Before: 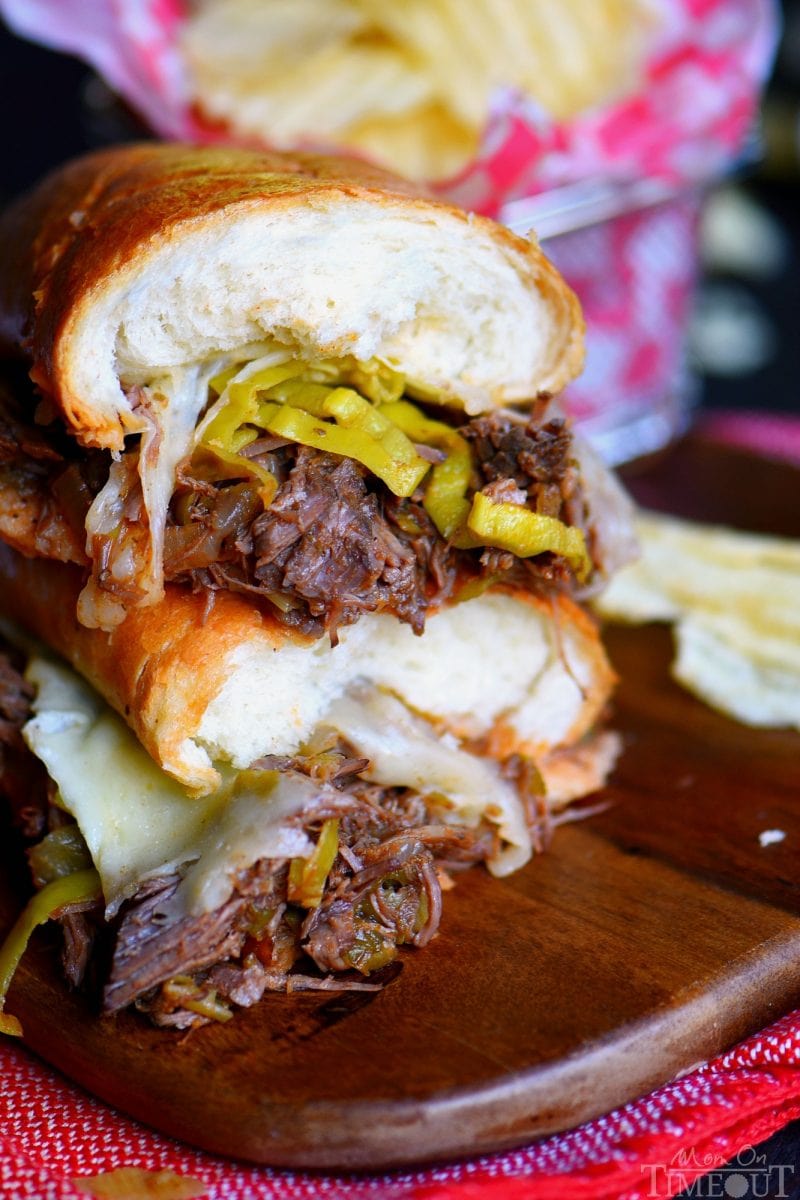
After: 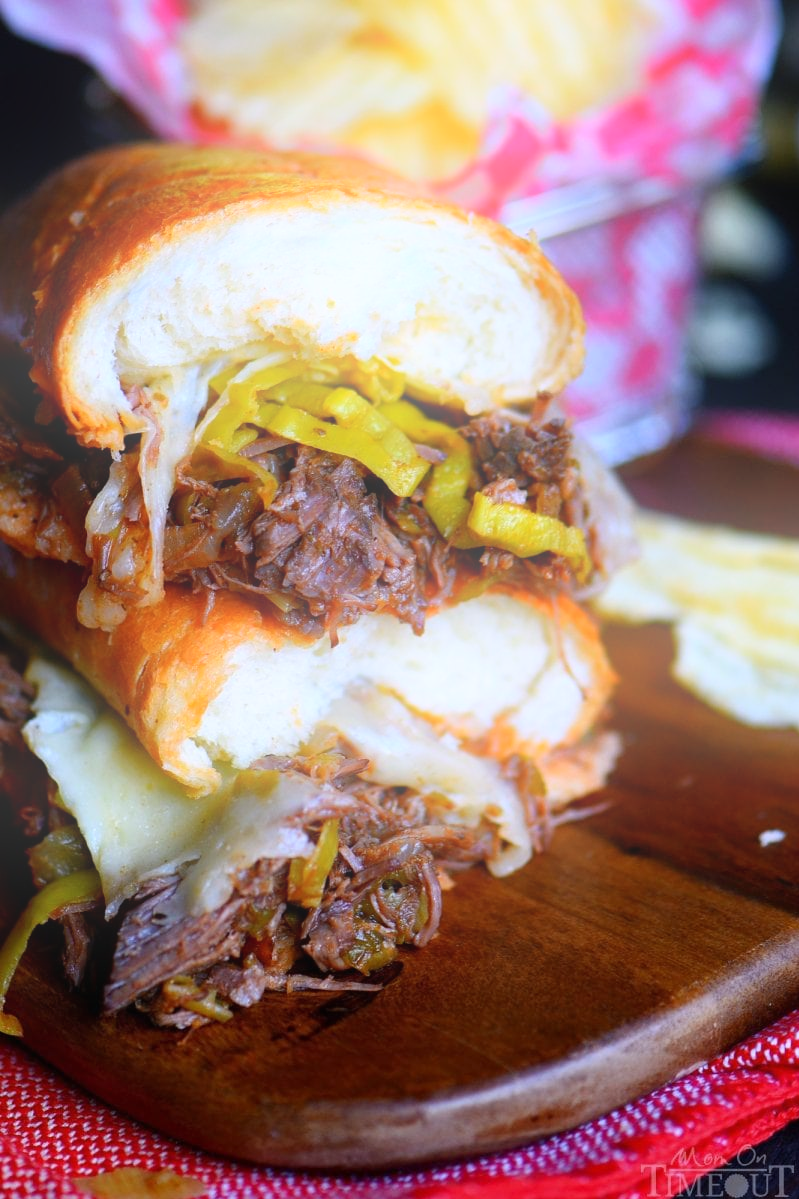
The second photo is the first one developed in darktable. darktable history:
bloom: on, module defaults
white balance: red 0.974, blue 1.044
